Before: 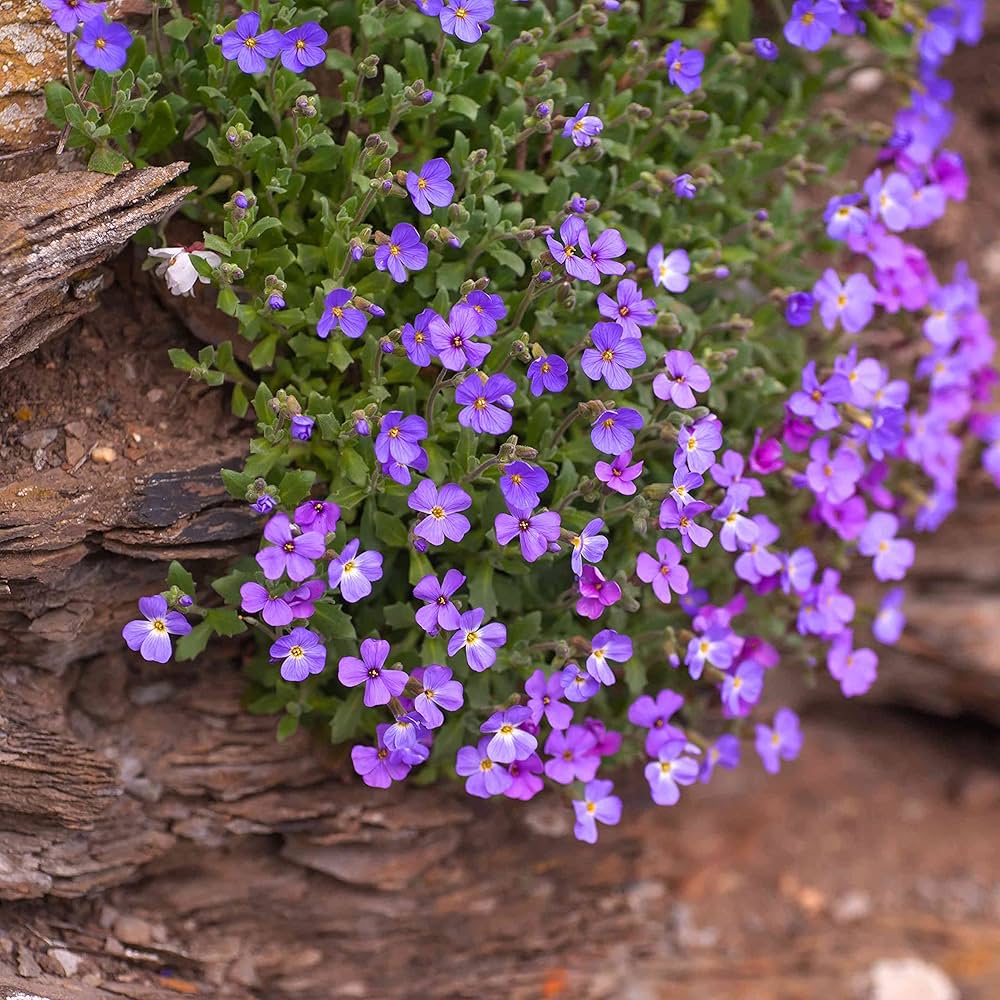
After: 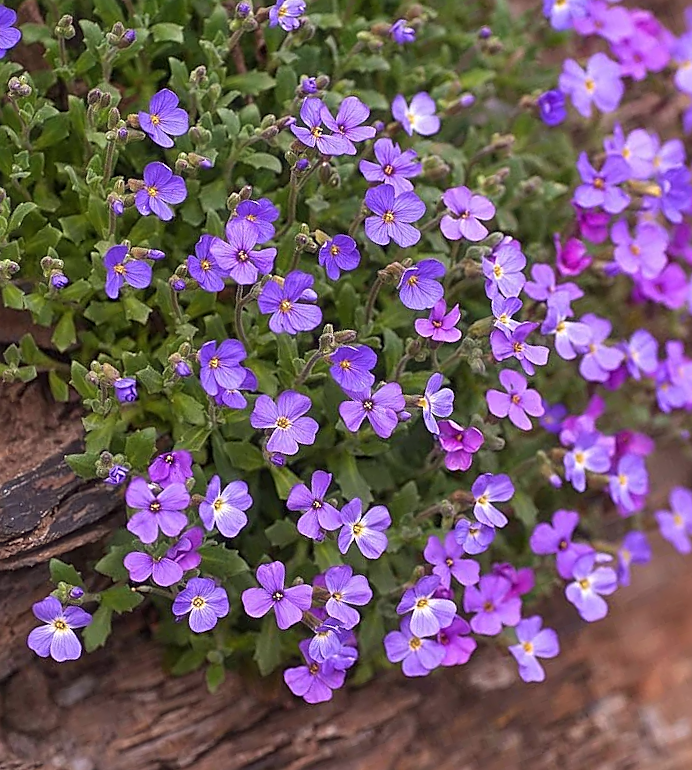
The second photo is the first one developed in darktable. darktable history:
haze removal: strength -0.059, compatibility mode true, adaptive false
sharpen: on, module defaults
crop and rotate: angle 20.09°, left 6.865%, right 4.305%, bottom 1.131%
local contrast: mode bilateral grid, contrast 16, coarseness 36, detail 104%, midtone range 0.2
